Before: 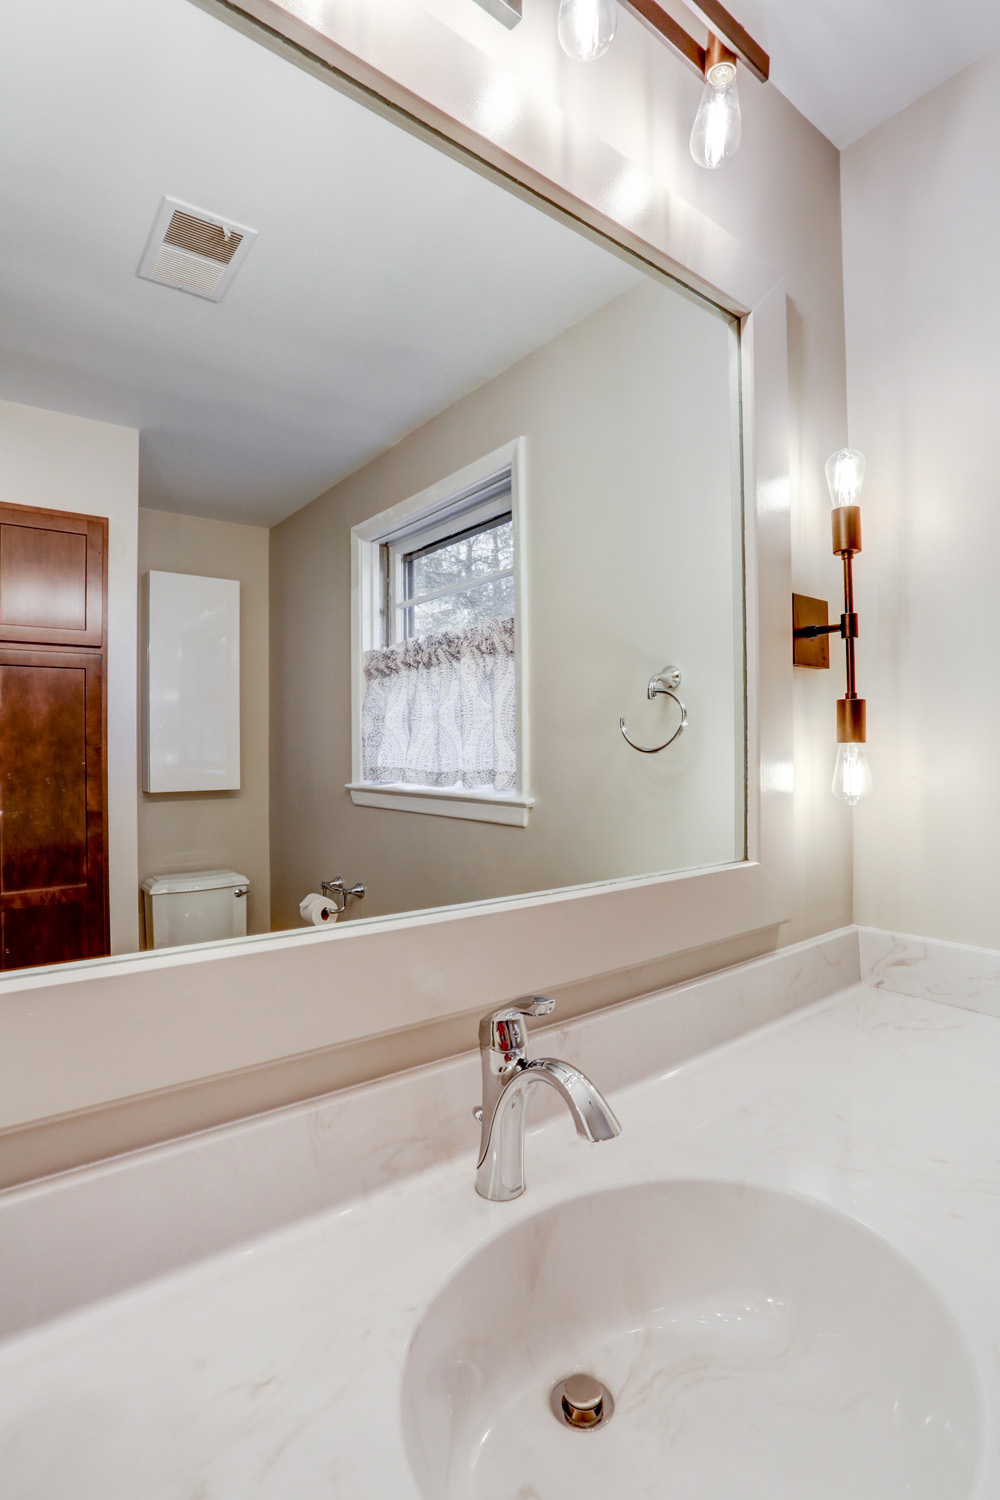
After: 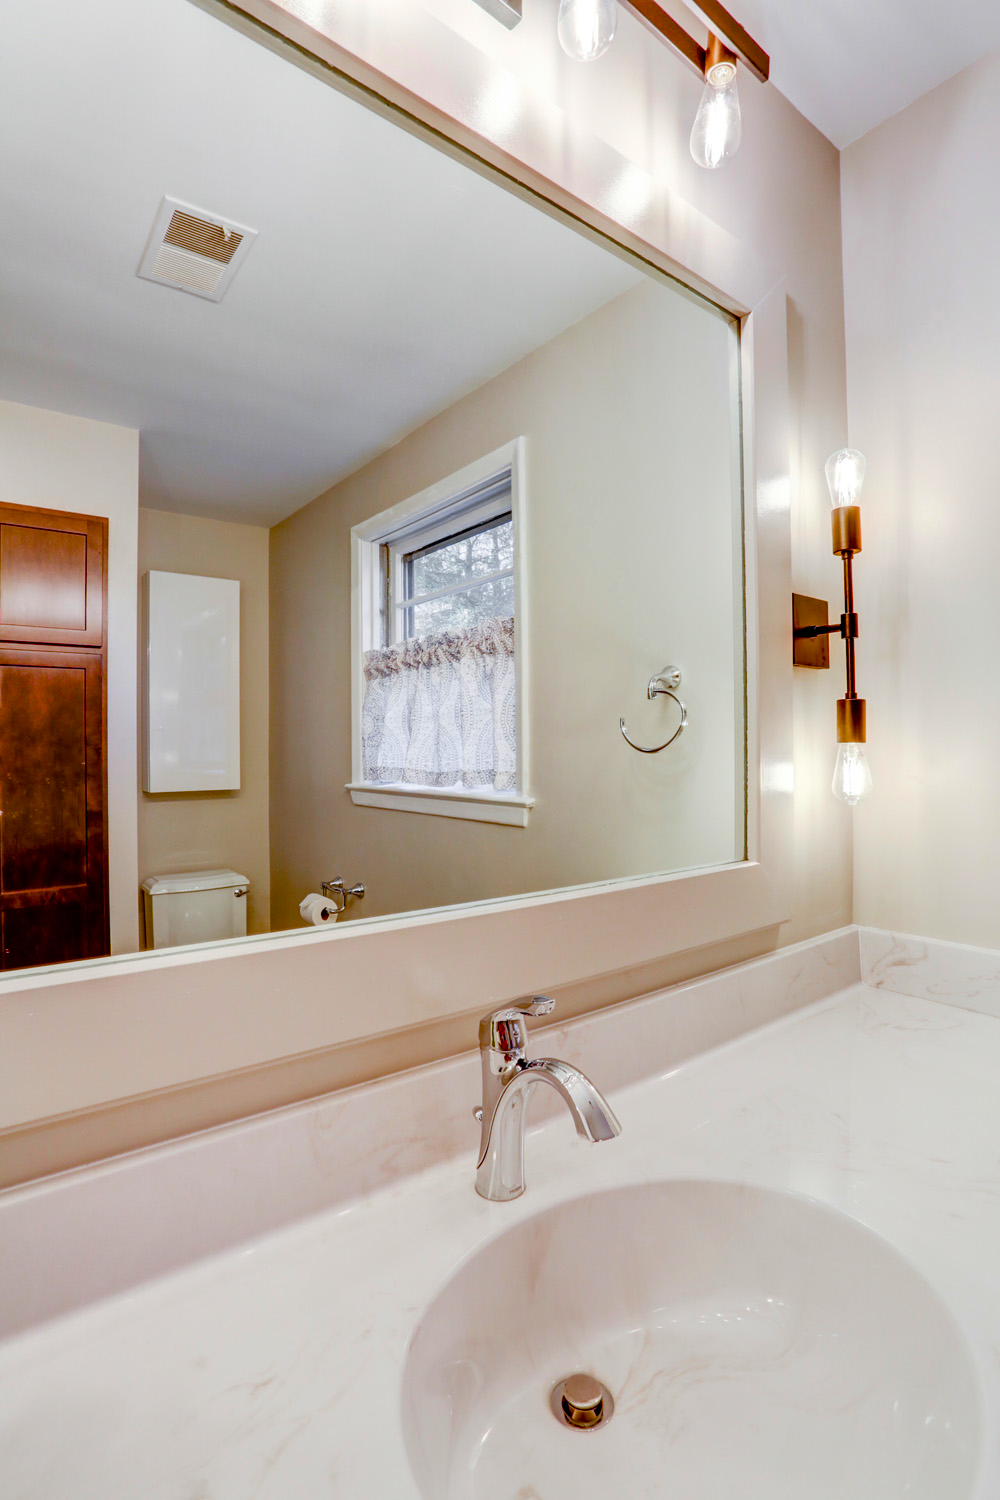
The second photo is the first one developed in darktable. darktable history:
color balance rgb: linear chroma grading › shadows 31.857%, linear chroma grading › global chroma -1.841%, linear chroma grading › mid-tones 3.613%, perceptual saturation grading › global saturation 35.715%, perceptual saturation grading › shadows 34.825%
color zones: curves: ch0 [(0, 0.5) (0.143, 0.5) (0.286, 0.5) (0.429, 0.5) (0.571, 0.5) (0.714, 0.476) (0.857, 0.5) (1, 0.5)]; ch2 [(0, 0.5) (0.143, 0.5) (0.286, 0.5) (0.429, 0.5) (0.571, 0.5) (0.714, 0.487) (0.857, 0.5) (1, 0.5)]
